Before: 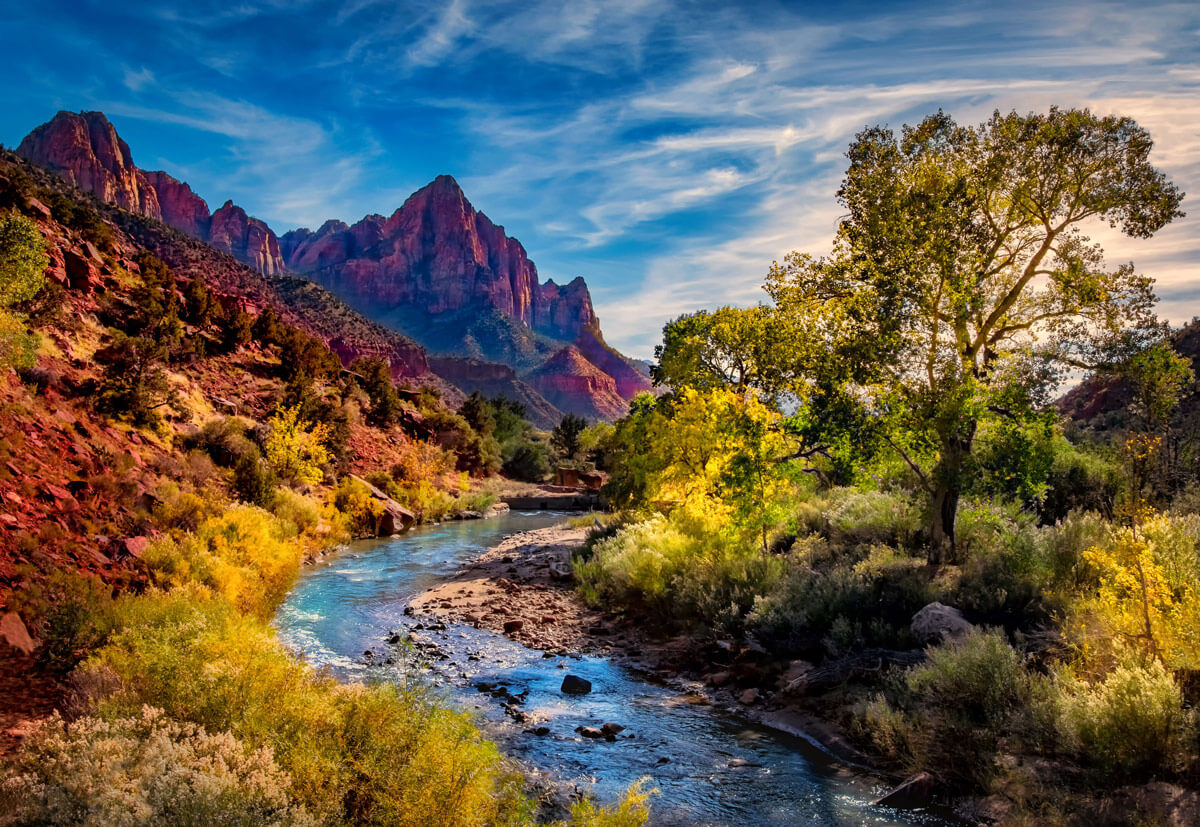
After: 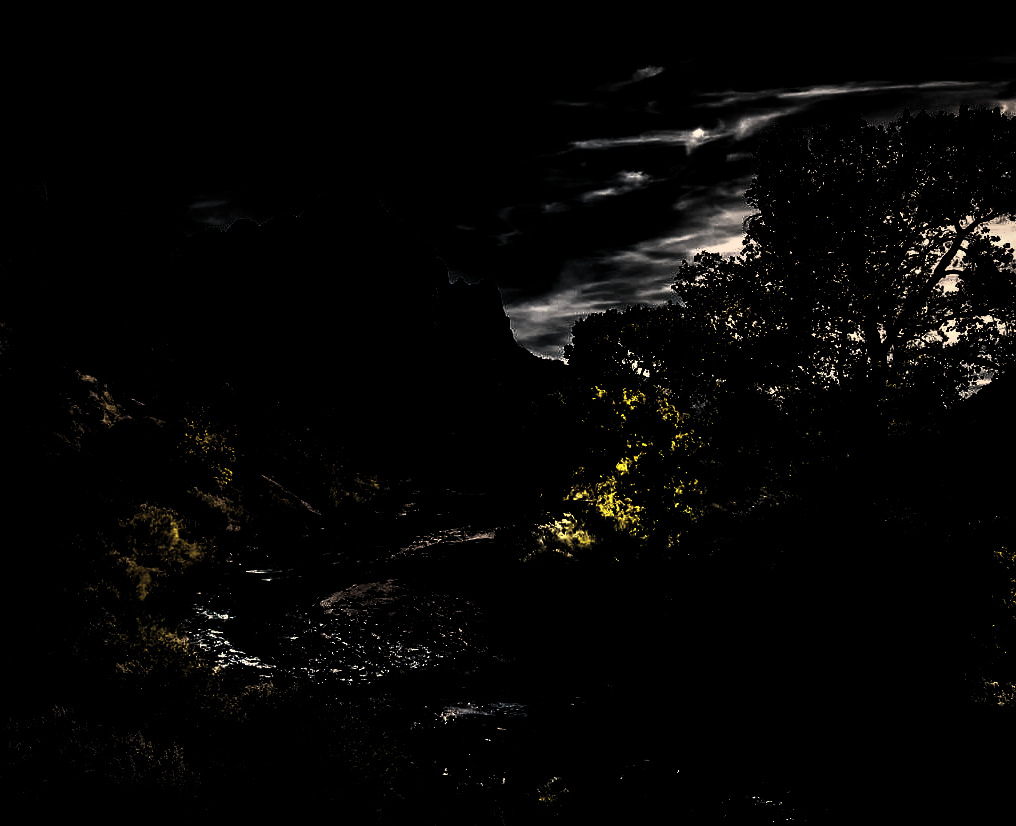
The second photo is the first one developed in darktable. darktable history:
crop: left 7.521%, right 7.799%
levels: levels [0.721, 0.937, 0.997]
shadows and highlights: low approximation 0.01, soften with gaussian
contrast brightness saturation: contrast 0.271
